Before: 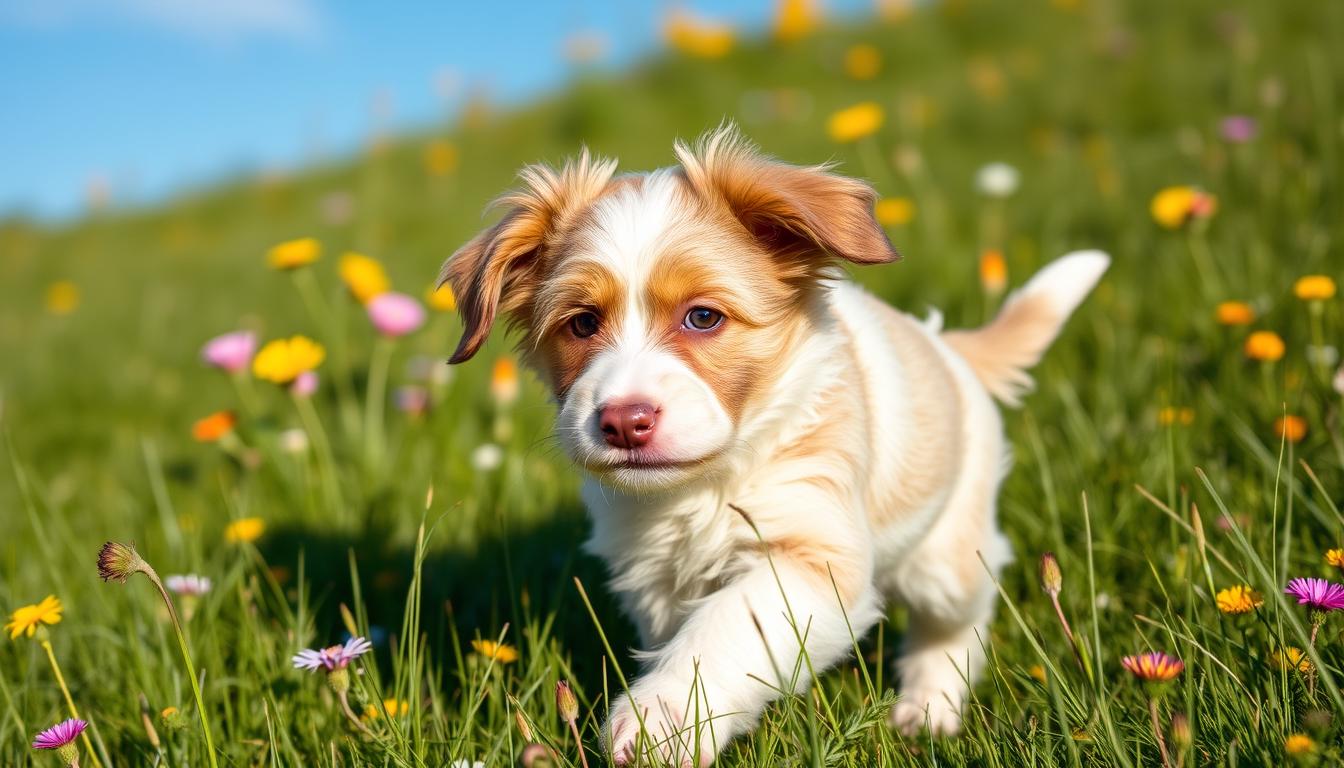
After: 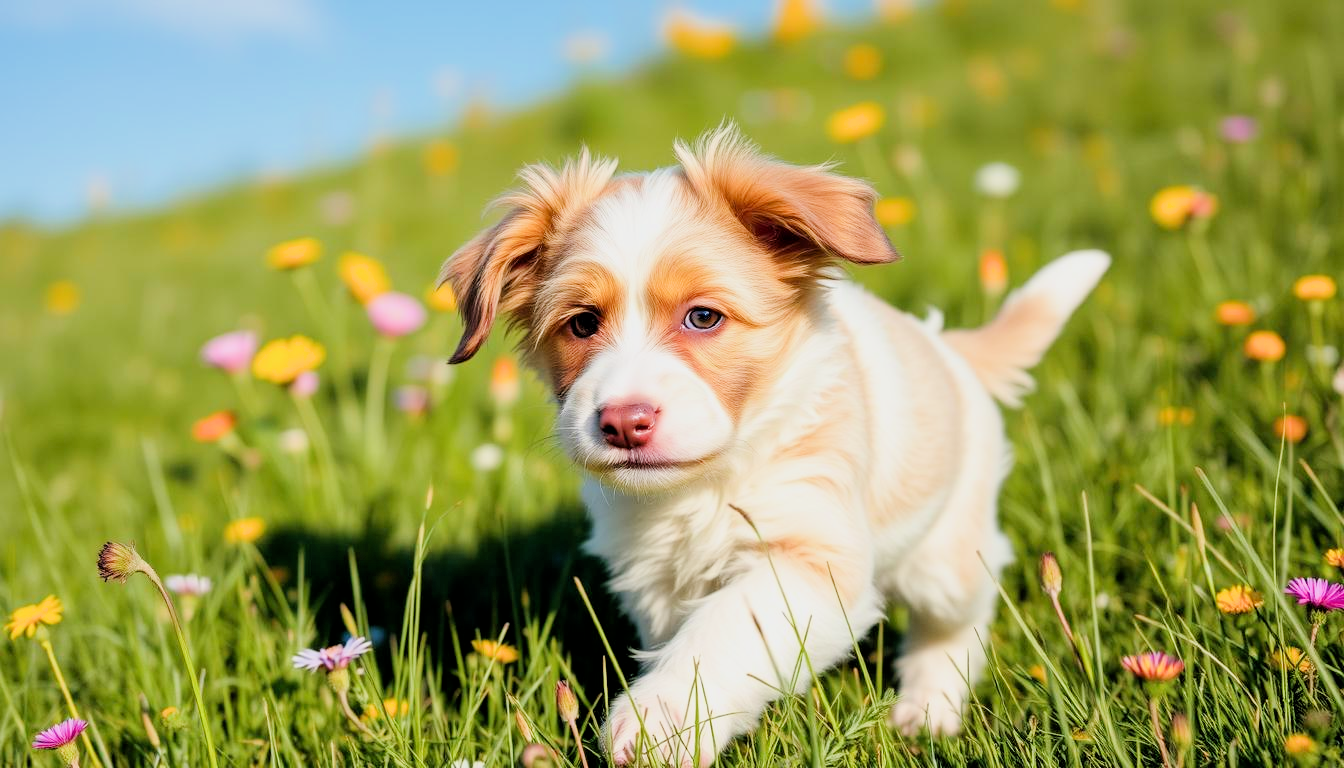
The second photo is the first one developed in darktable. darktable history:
exposure: exposure 0.921 EV, compensate highlight preservation false
filmic rgb: black relative exposure -4.38 EV, white relative exposure 4.56 EV, hardness 2.37, contrast 1.05
